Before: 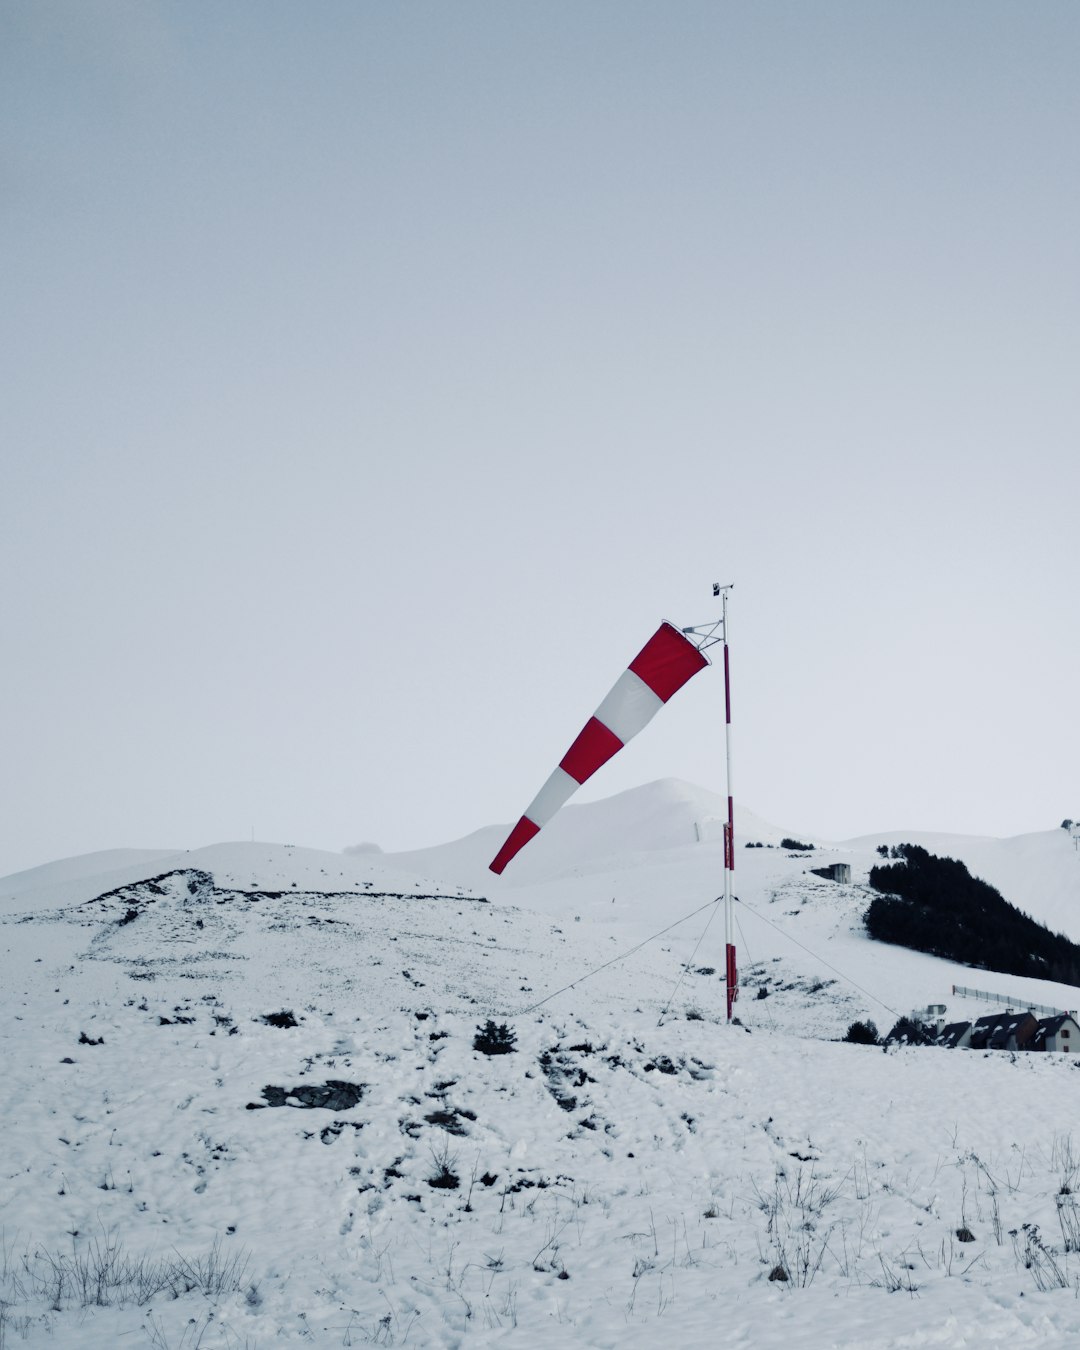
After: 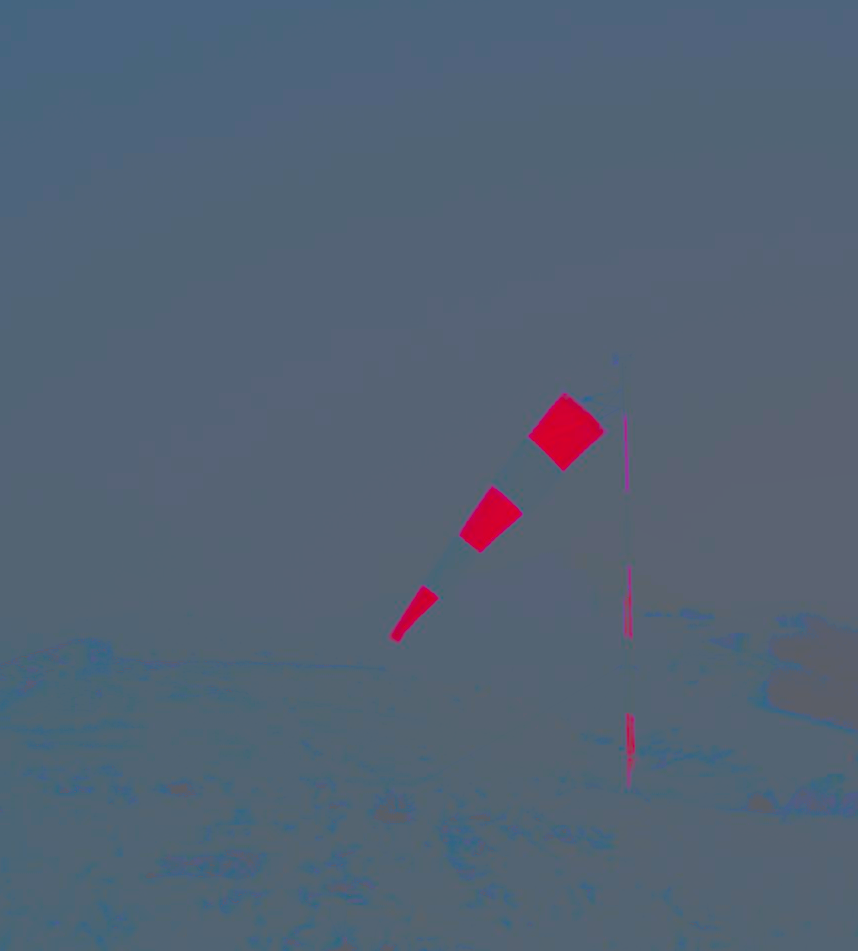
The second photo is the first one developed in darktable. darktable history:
tone equalizer: -8 EV -0.41 EV, -7 EV -0.409 EV, -6 EV -0.334 EV, -5 EV -0.193 EV, -3 EV 0.213 EV, -2 EV 0.32 EV, -1 EV 0.37 EV, +0 EV 0.426 EV, mask exposure compensation -0.507 EV
shadows and highlights: shadows 25.21, highlights -48.1, soften with gaussian
crop: left 9.367%, top 17.113%, right 11.098%, bottom 12.388%
contrast brightness saturation: contrast -0.982, brightness -0.156, saturation 0.759
